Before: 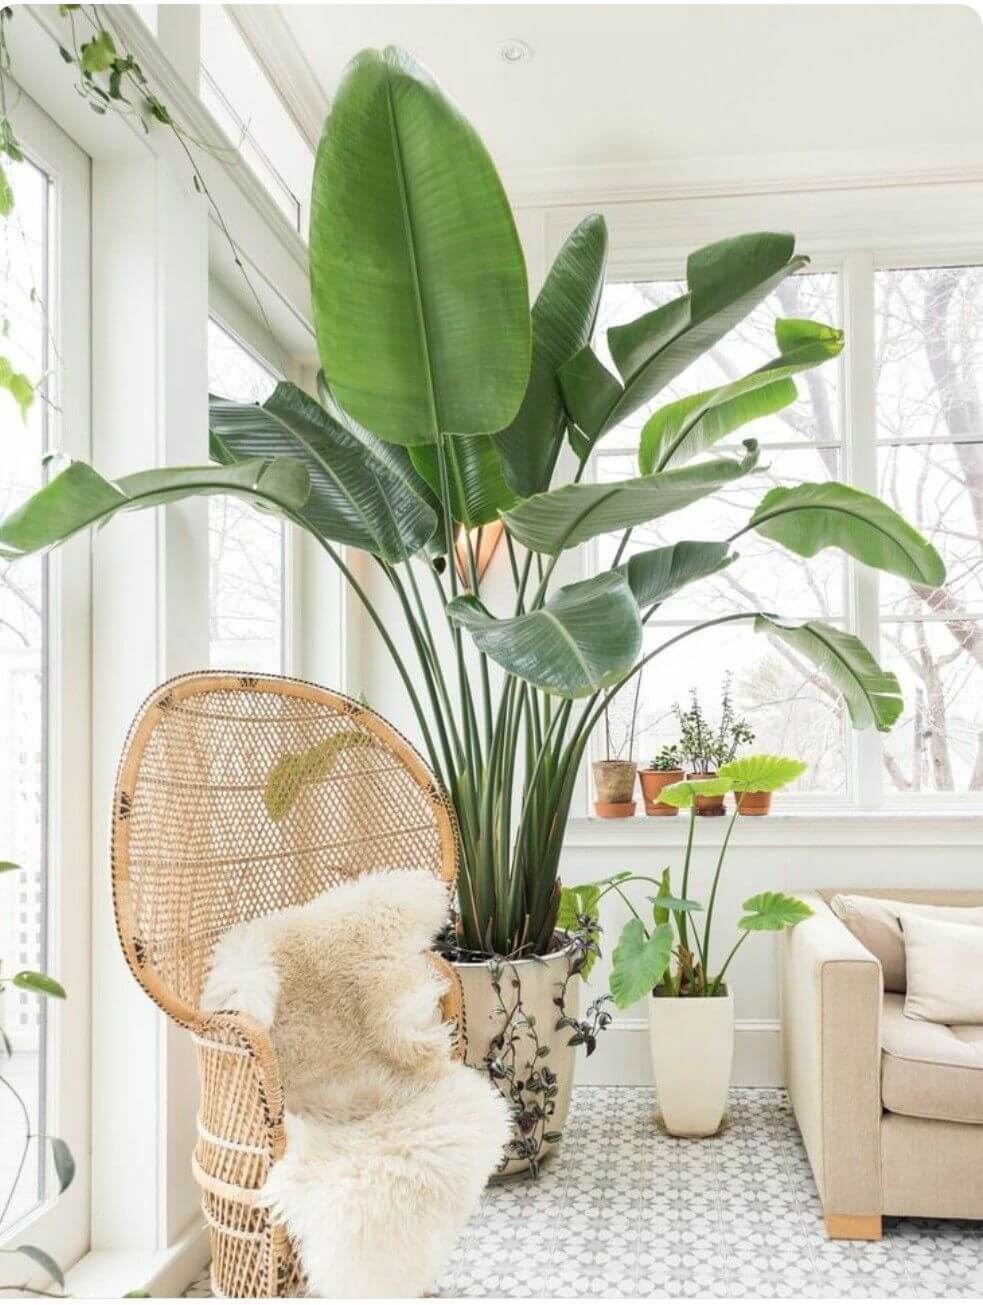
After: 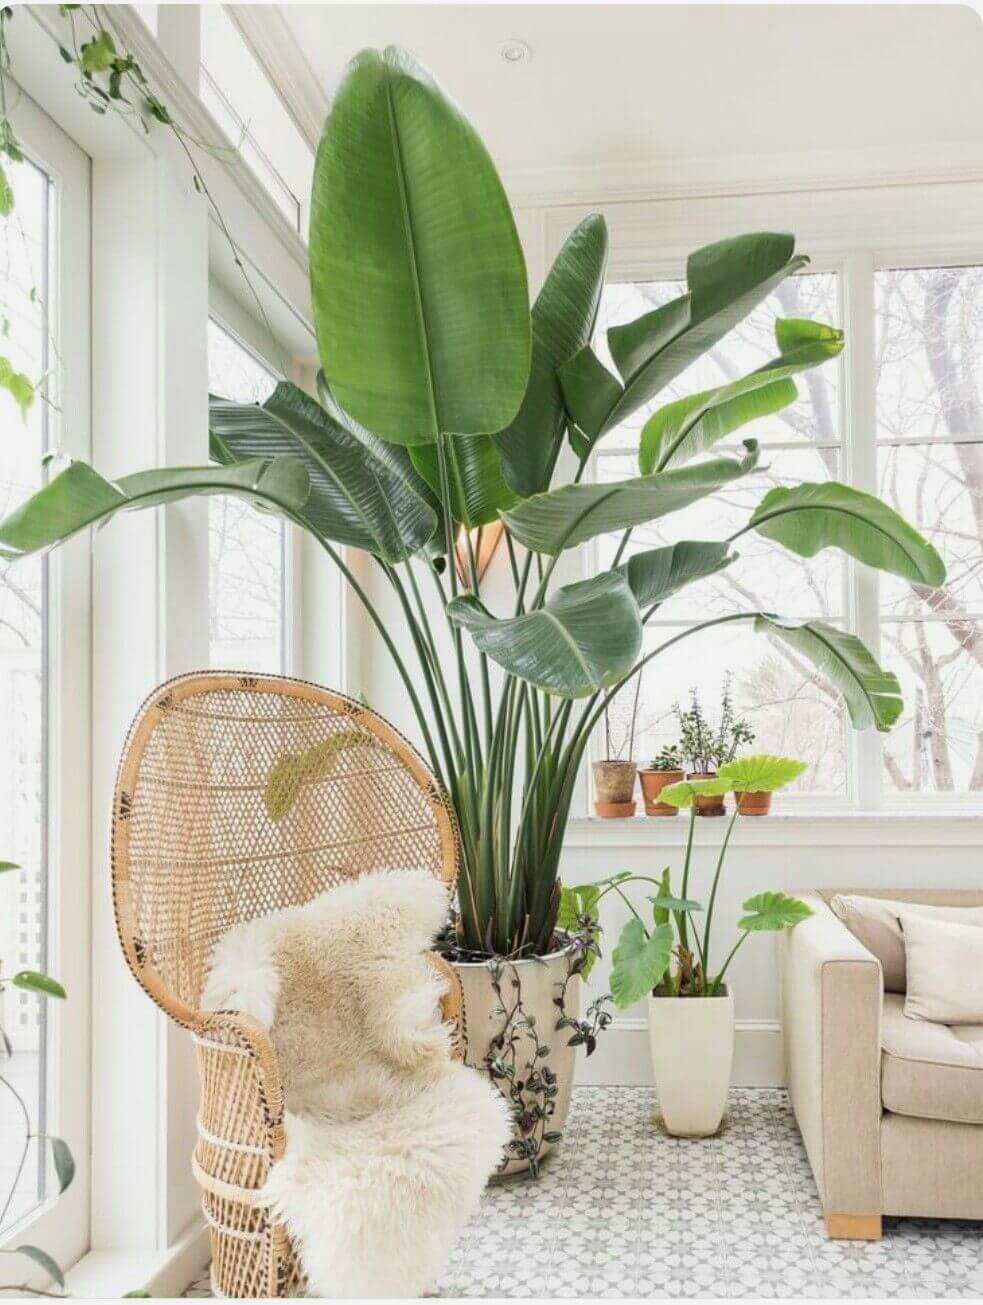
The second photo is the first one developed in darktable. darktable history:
exposure: exposure -0.143 EV, compensate highlight preservation false
